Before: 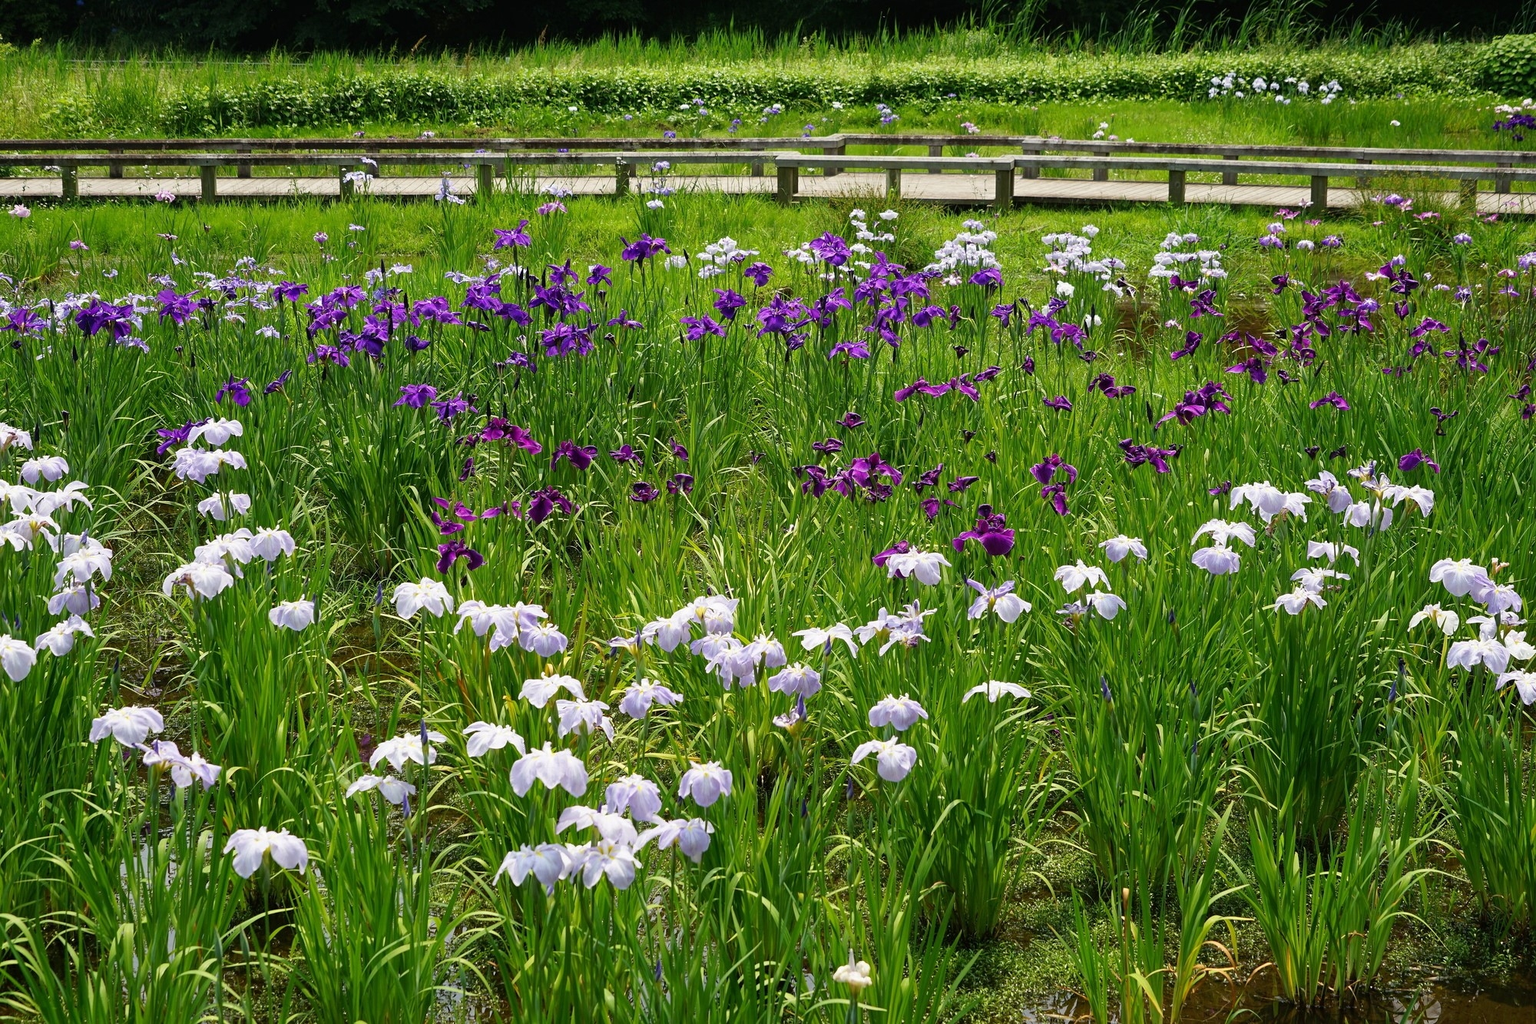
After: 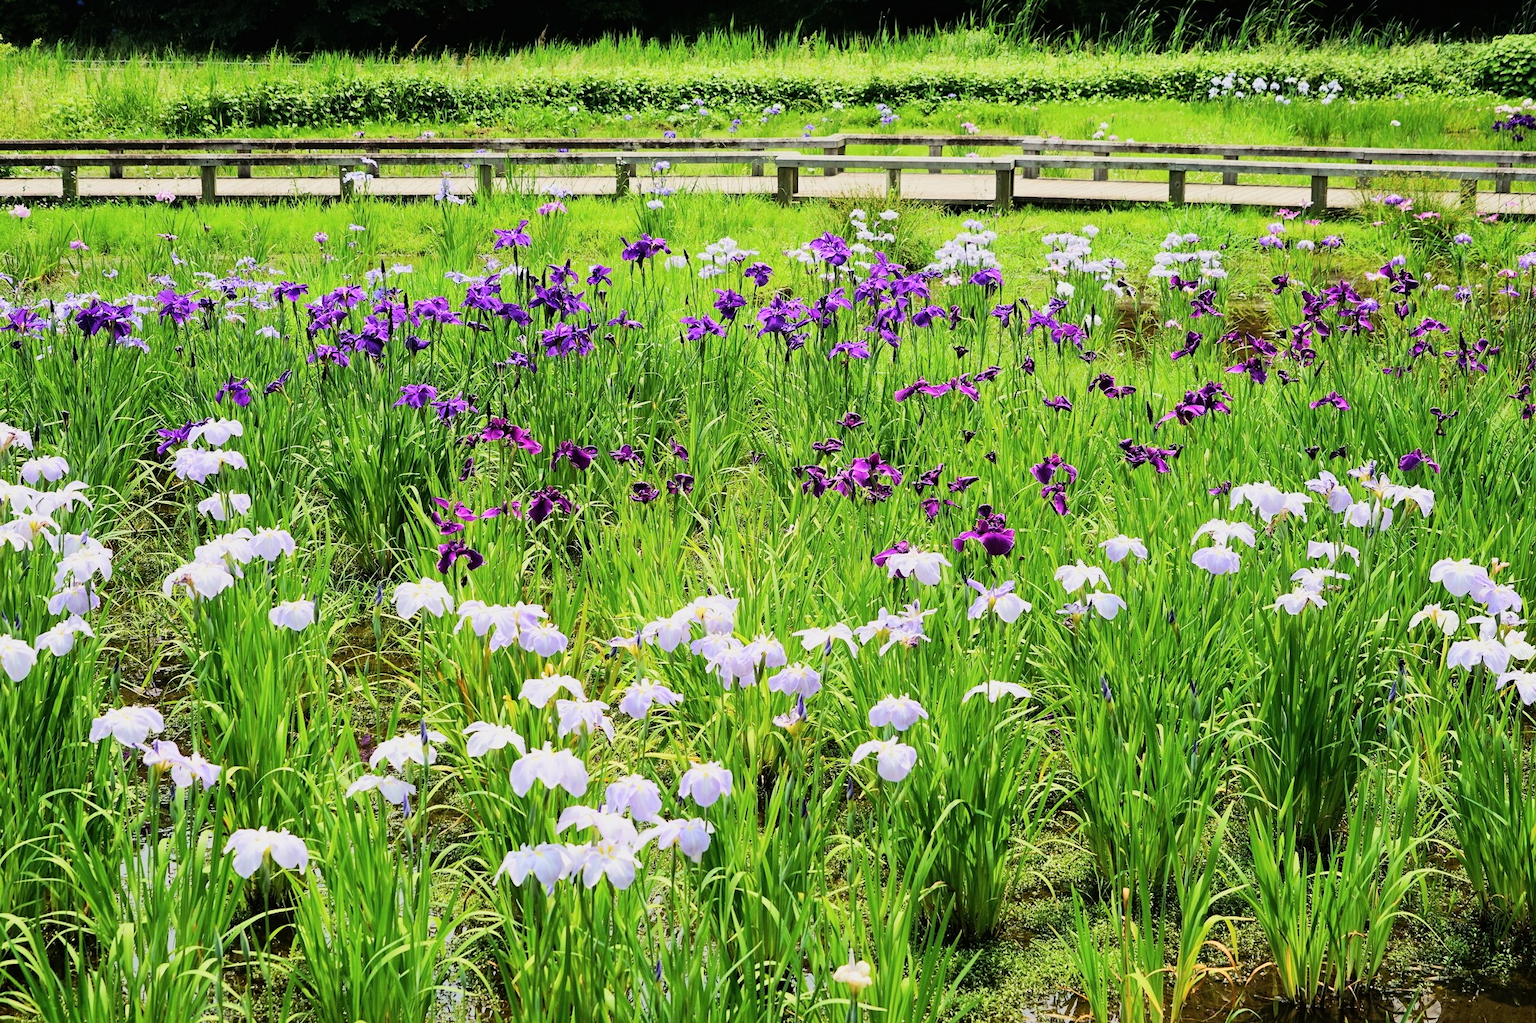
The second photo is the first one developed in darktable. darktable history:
base curve: curves: ch0 [(0, 0) (0, 0.001) (0.001, 0.001) (0.004, 0.002) (0.007, 0.004) (0.015, 0.013) (0.033, 0.045) (0.052, 0.096) (0.075, 0.17) (0.099, 0.241) (0.163, 0.42) (0.219, 0.55) (0.259, 0.616) (0.327, 0.722) (0.365, 0.765) (0.522, 0.873) (0.547, 0.881) (0.689, 0.919) (0.826, 0.952) (1, 1)]
contrast brightness saturation: saturation -0.042
tone equalizer: -8 EV -0.027 EV, -7 EV 0.017 EV, -6 EV -0.006 EV, -5 EV 0.006 EV, -4 EV -0.047 EV, -3 EV -0.23 EV, -2 EV -0.687 EV, -1 EV -0.988 EV, +0 EV -0.943 EV, edges refinement/feathering 500, mask exposure compensation -1.57 EV, preserve details no
